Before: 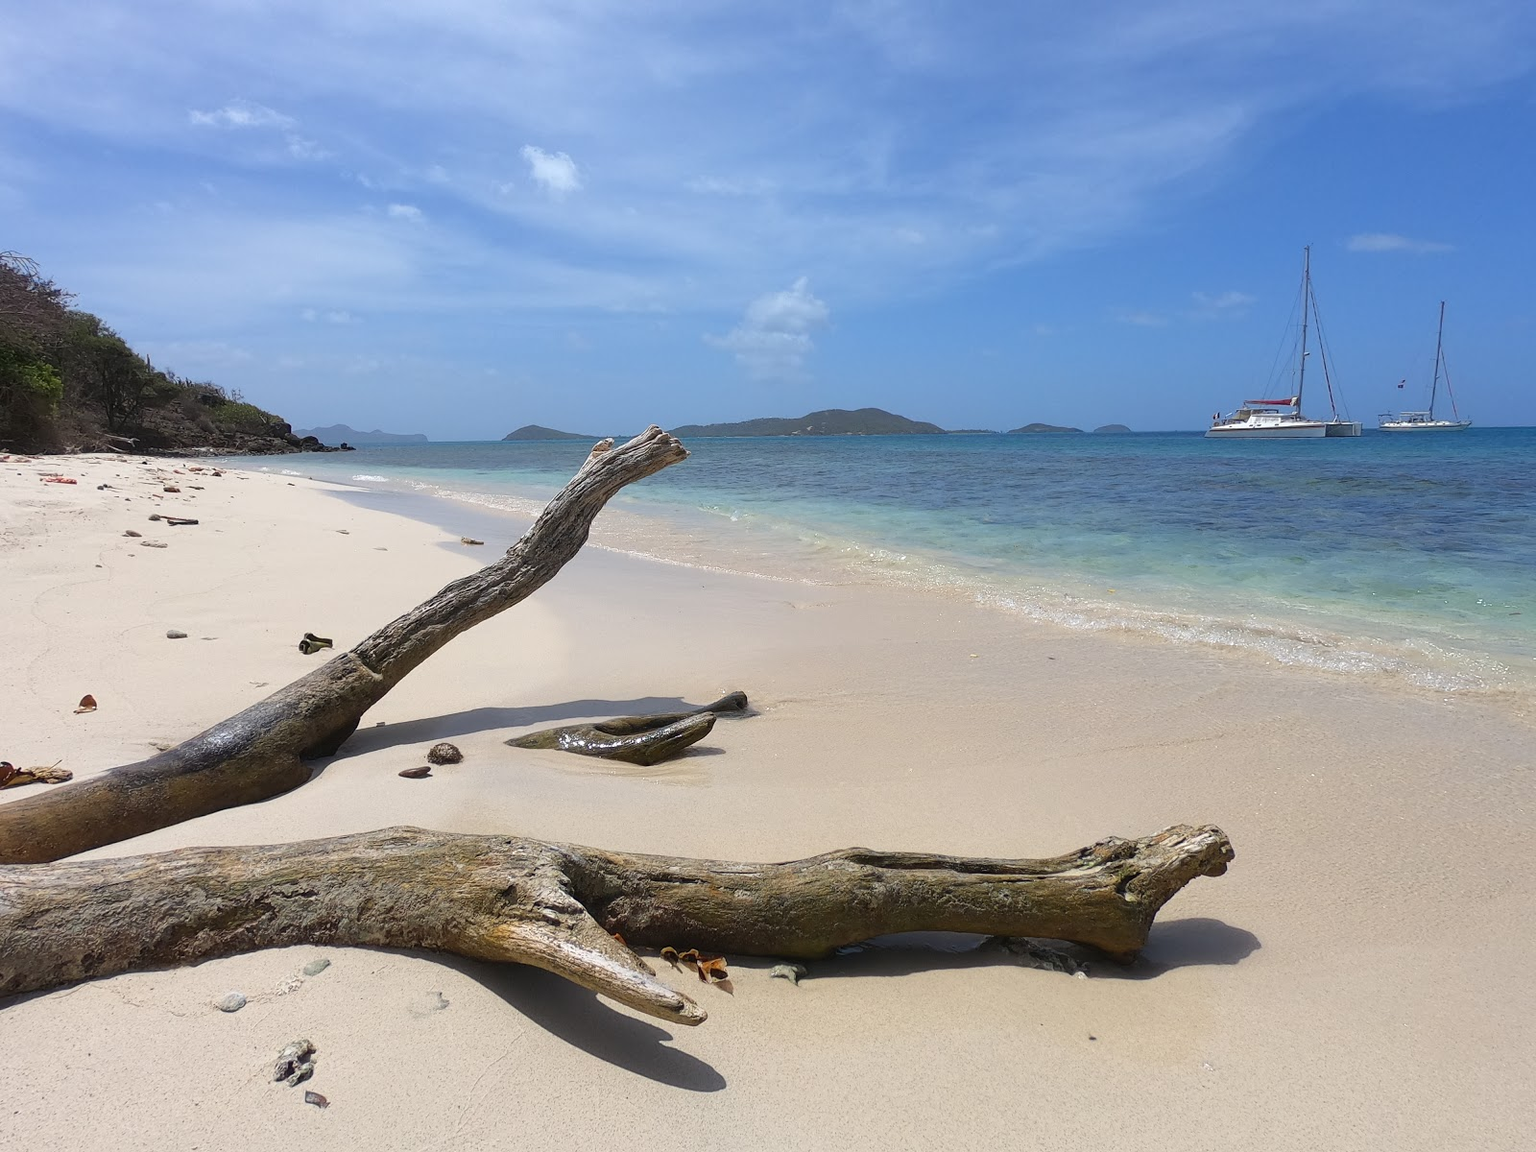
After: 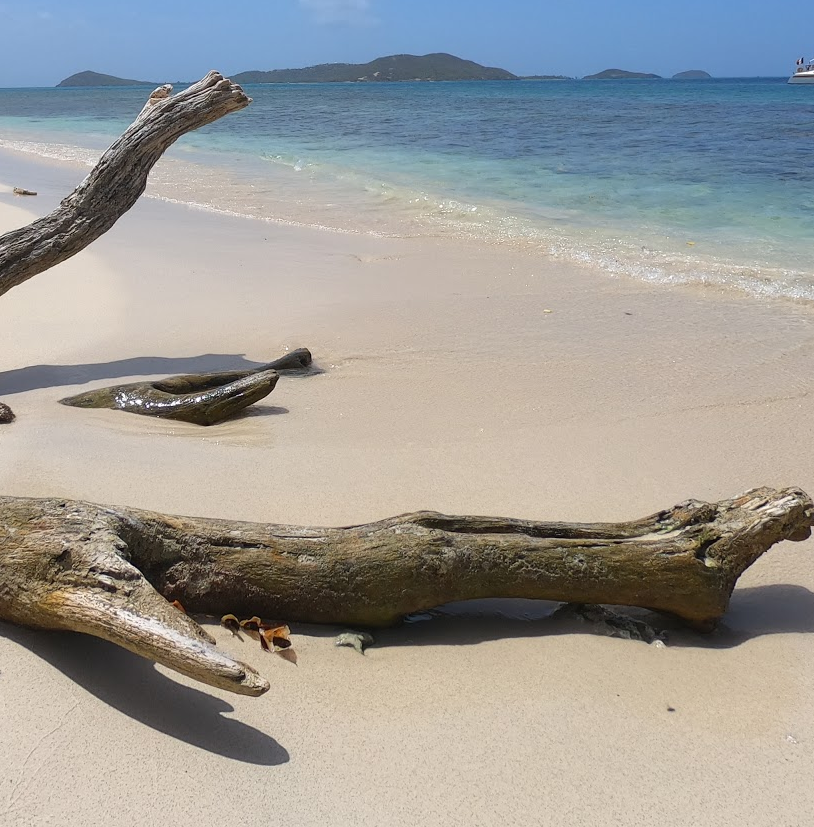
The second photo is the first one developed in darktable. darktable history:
crop and rotate: left 29.303%, top 31.048%, right 19.803%
